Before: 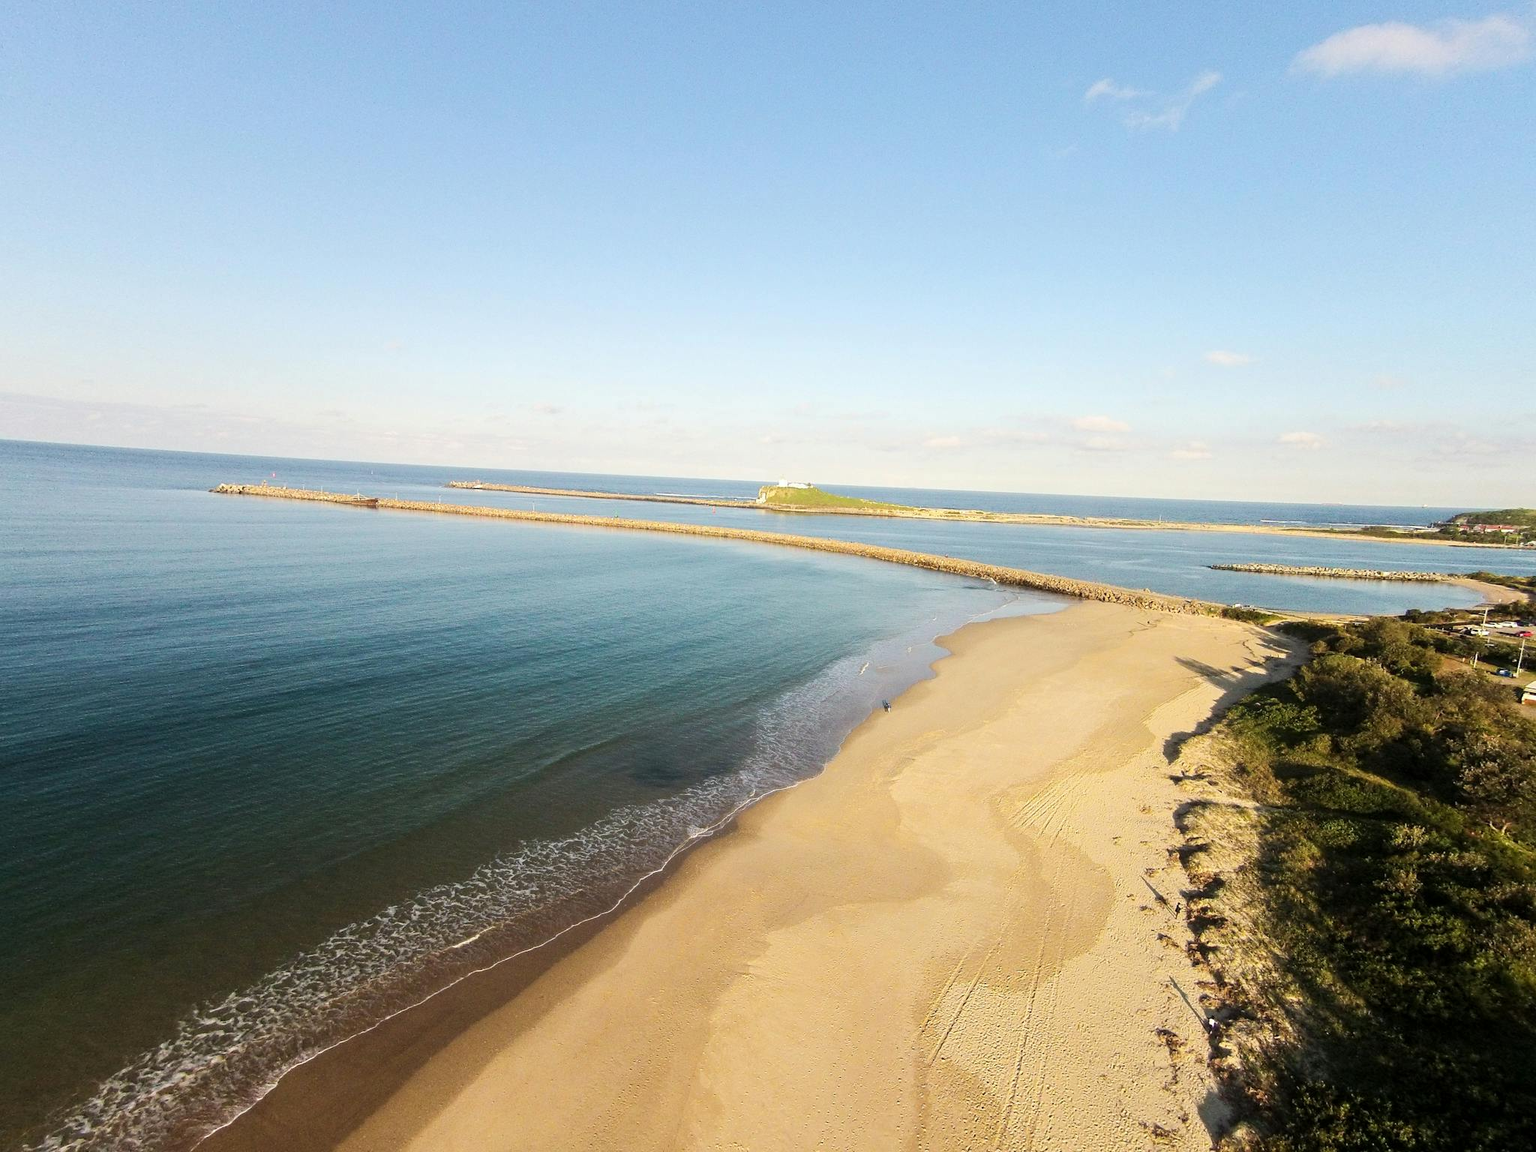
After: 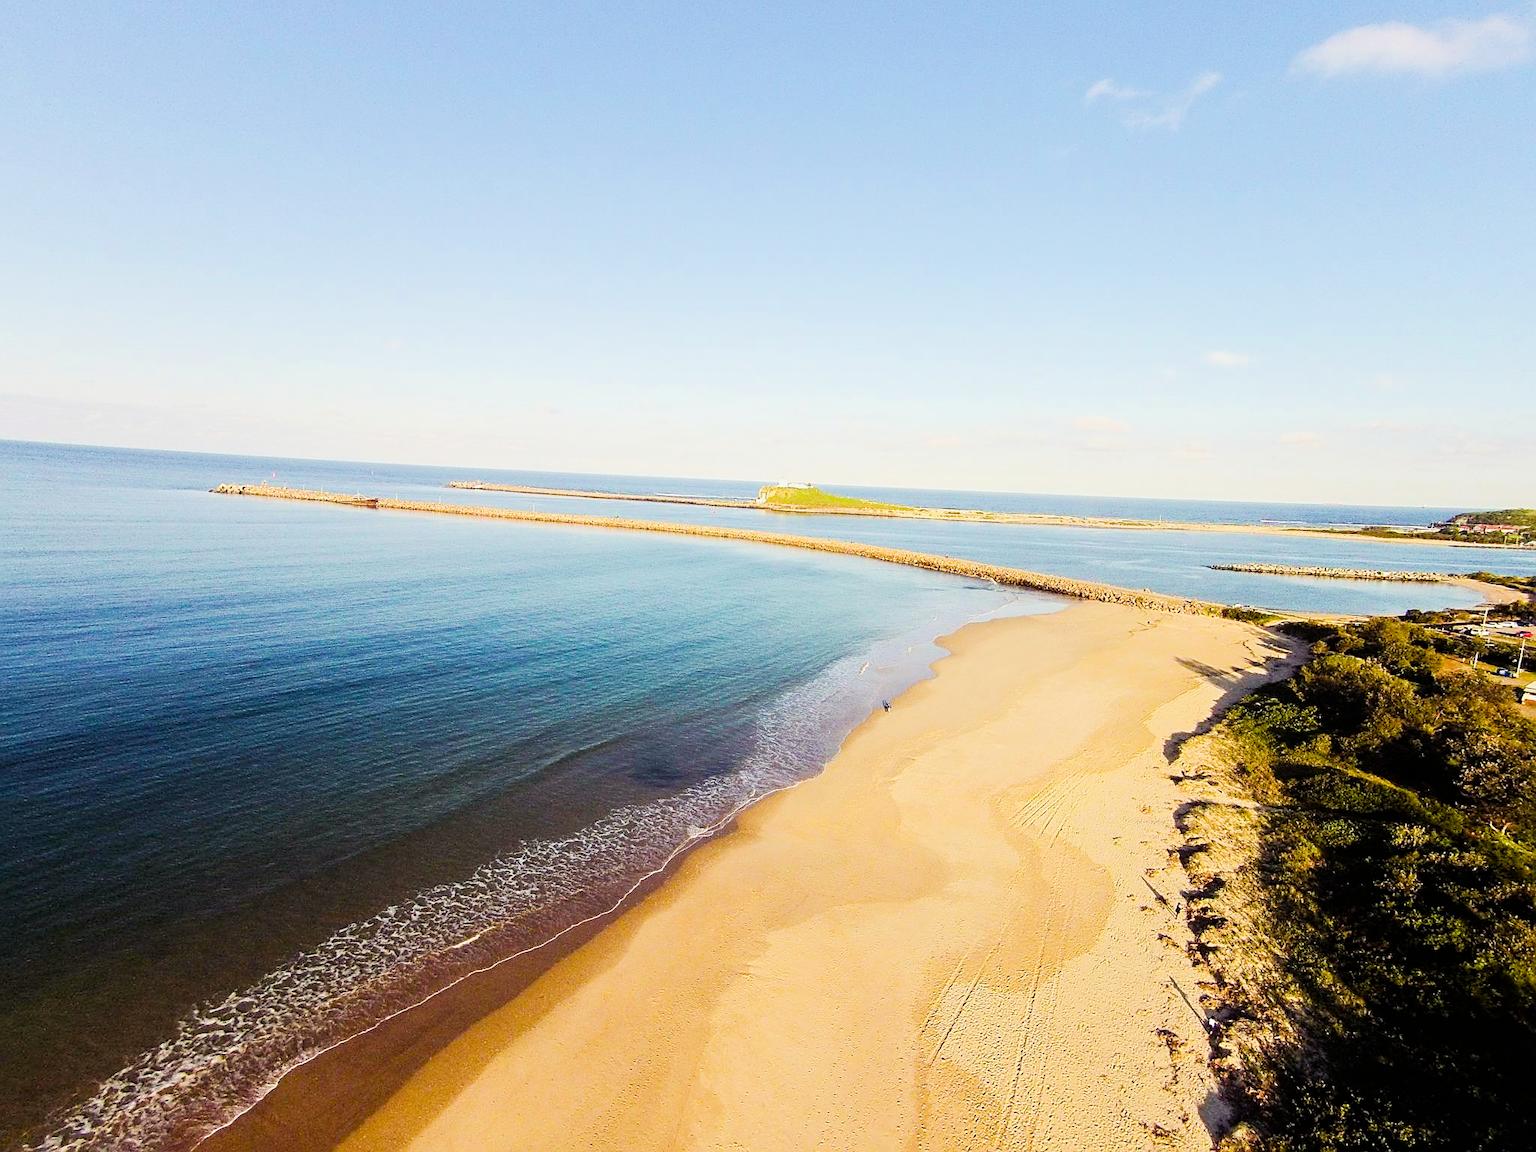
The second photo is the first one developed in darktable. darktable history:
color balance rgb: shadows lift › luminance -21.529%, shadows lift › chroma 8.638%, shadows lift › hue 282.29°, power › chroma 0.308%, power › hue 23.66°, perceptual saturation grading › global saturation 26.641%, perceptual saturation grading › highlights -27.942%, perceptual saturation grading › mid-tones 15.753%, perceptual saturation grading › shadows 34.158%, perceptual brilliance grading › global brilliance 25.486%, global vibrance 20%
filmic rgb: black relative exposure -7.65 EV, white relative exposure 4.56 EV, hardness 3.61, contrast 1.105
sharpen: on, module defaults
